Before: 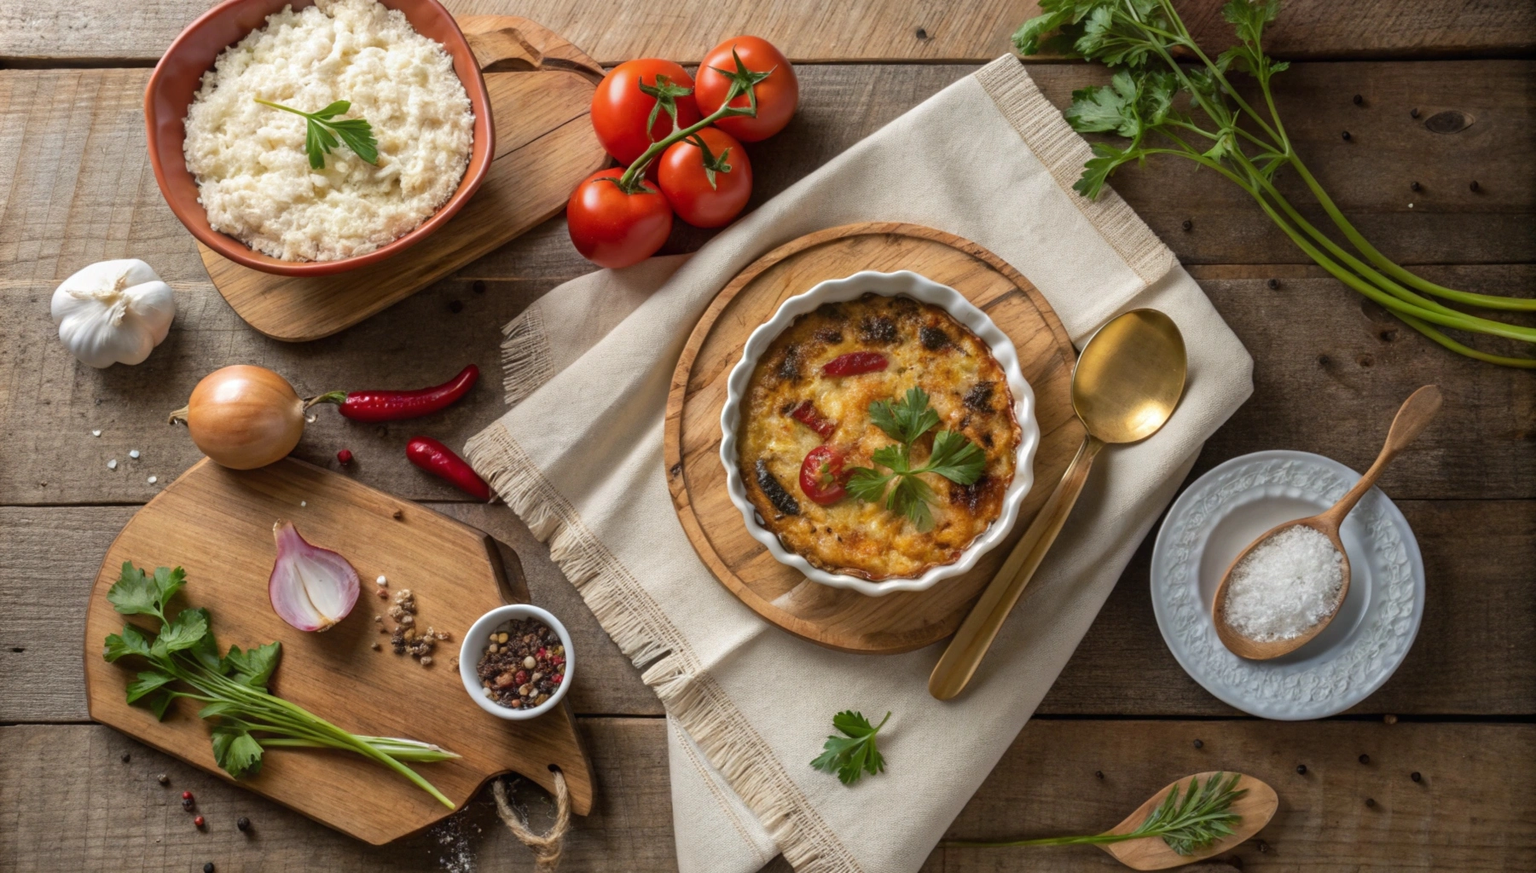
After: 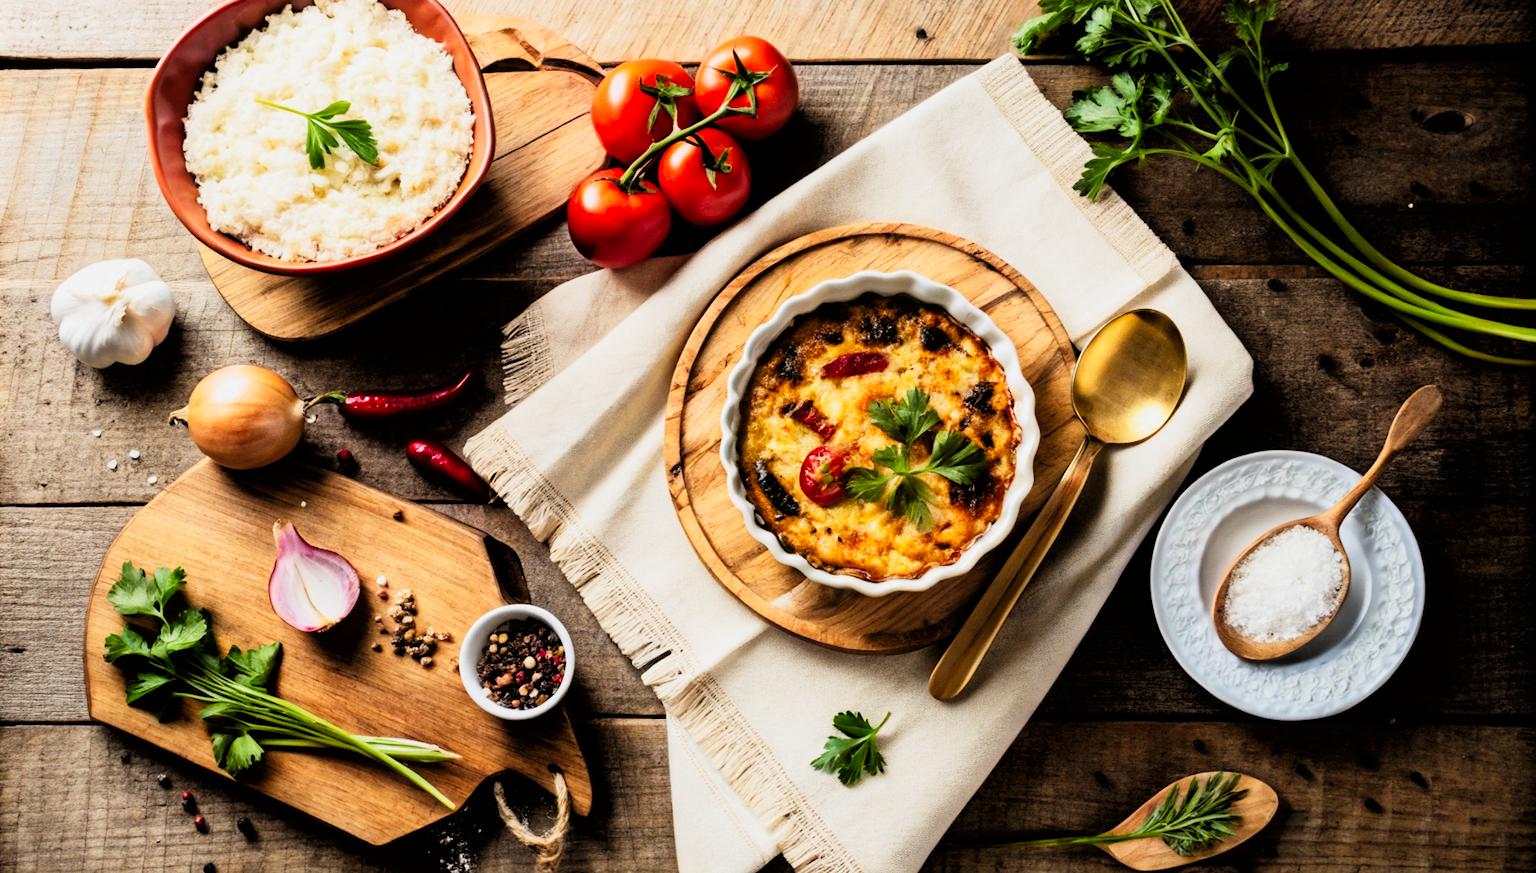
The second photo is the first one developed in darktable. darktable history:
tone curve: curves: ch0 [(0, 0) (0.082, 0.02) (0.129, 0.078) (0.275, 0.301) (0.67, 0.809) (1, 1)], color space Lab, linked channels, preserve colors none
exposure: exposure 0.2 EV, compensate highlight preservation false
sigmoid: contrast 1.81, skew -0.21, preserve hue 0%, red attenuation 0.1, red rotation 0.035, green attenuation 0.1, green rotation -0.017, blue attenuation 0.15, blue rotation -0.052, base primaries Rec2020
